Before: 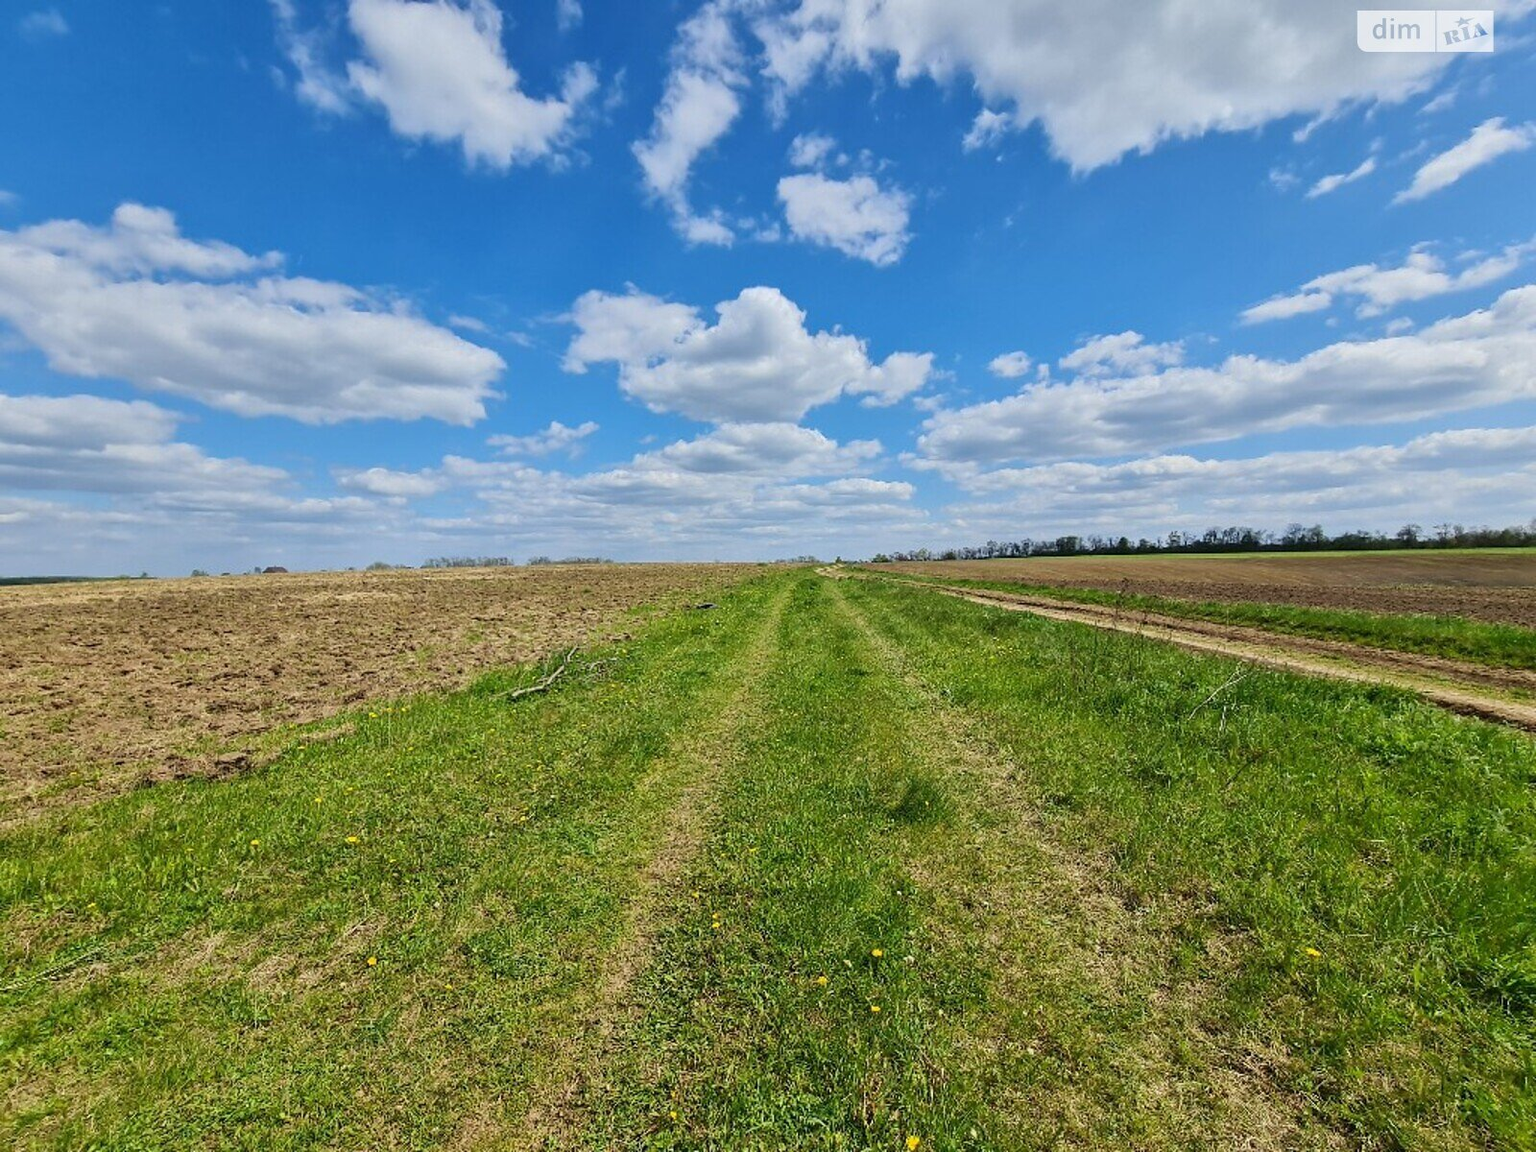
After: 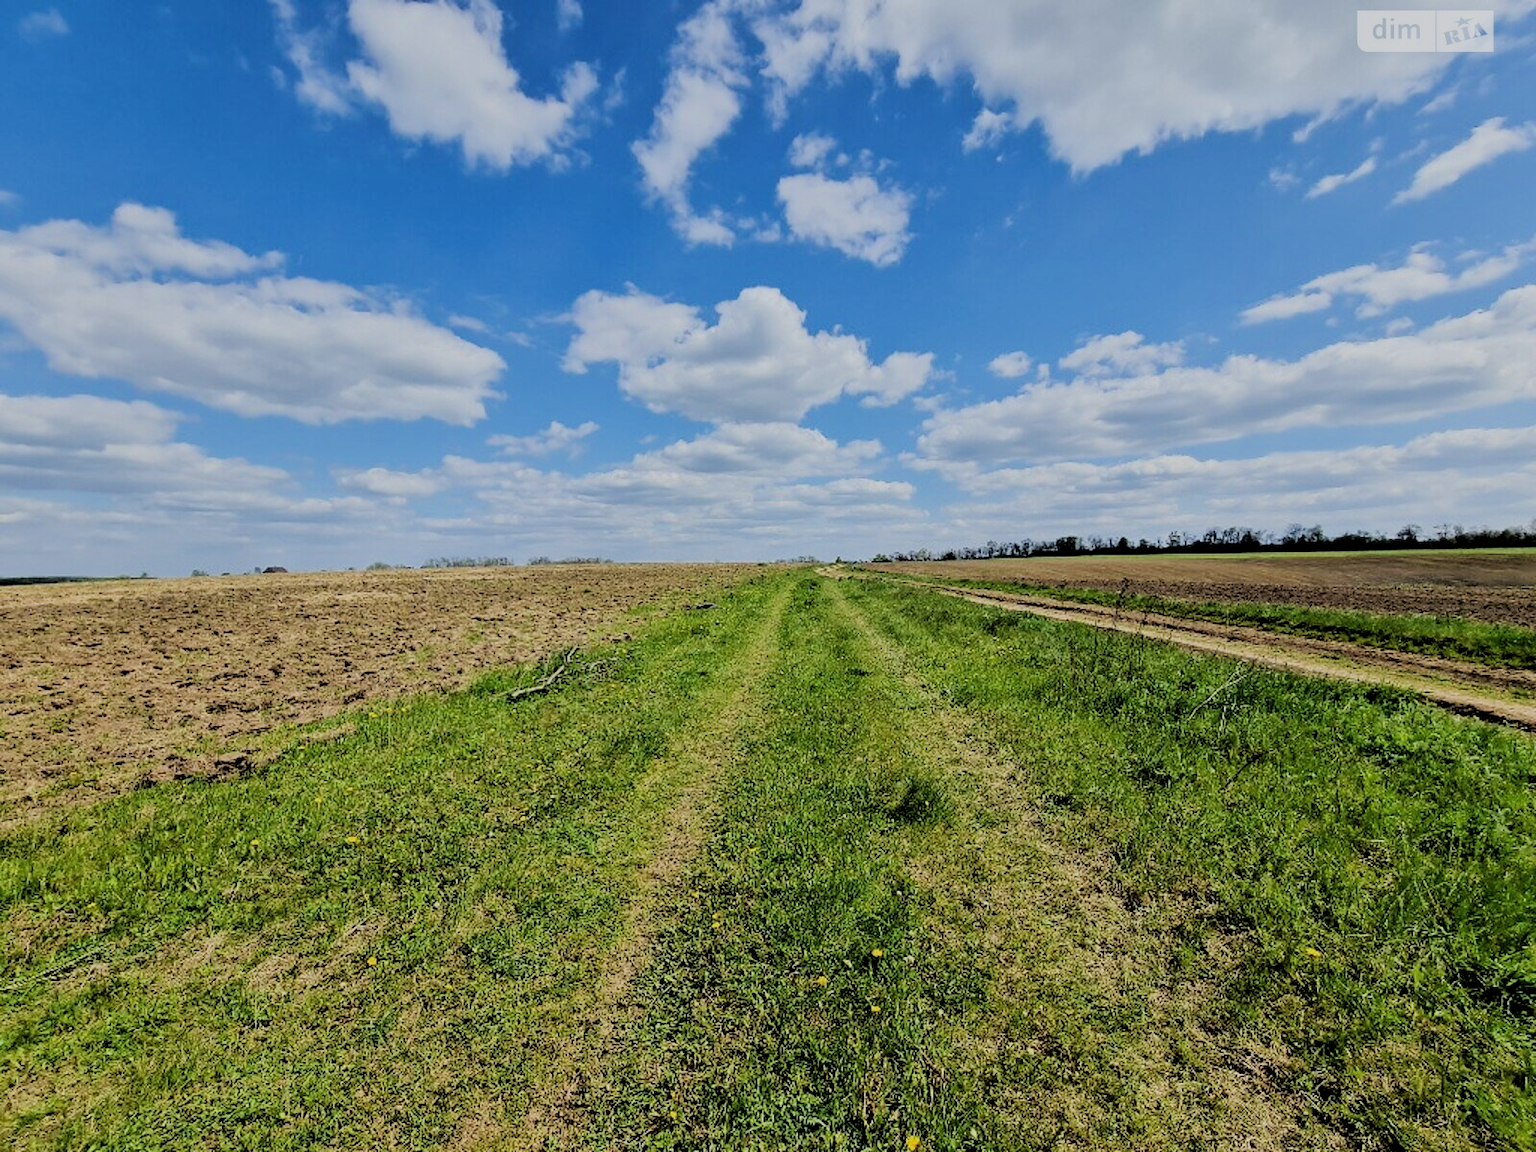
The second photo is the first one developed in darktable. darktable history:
filmic rgb: black relative exposure -2.76 EV, white relative exposure 4.56 EV, hardness 1.71, contrast 1.25
